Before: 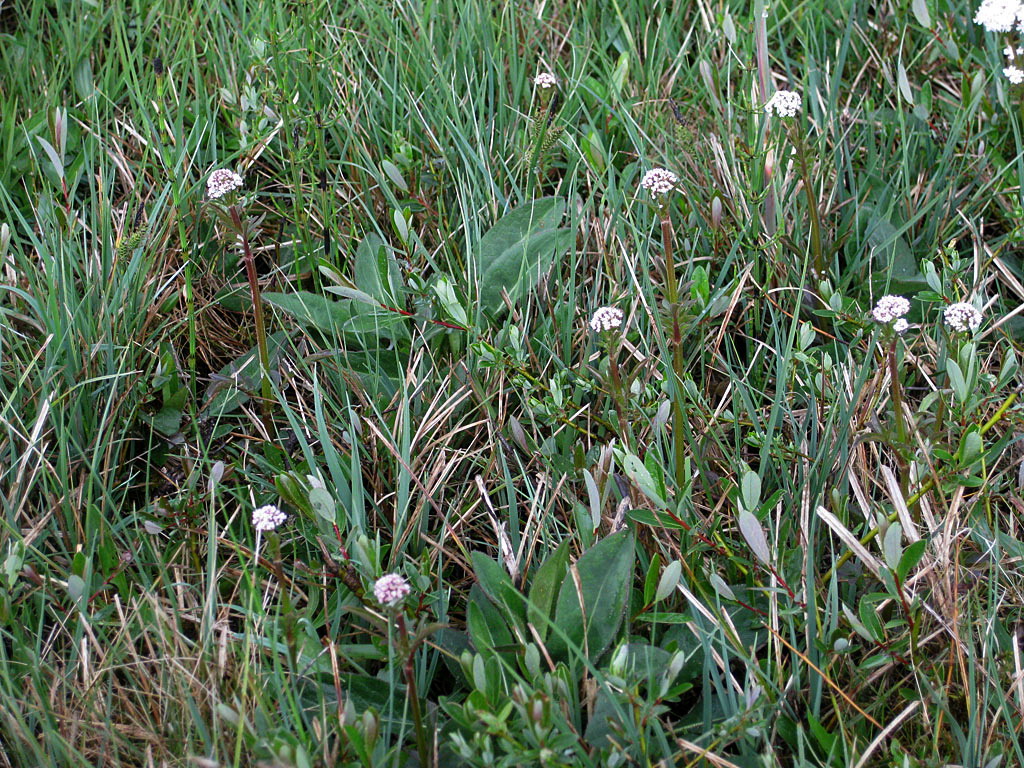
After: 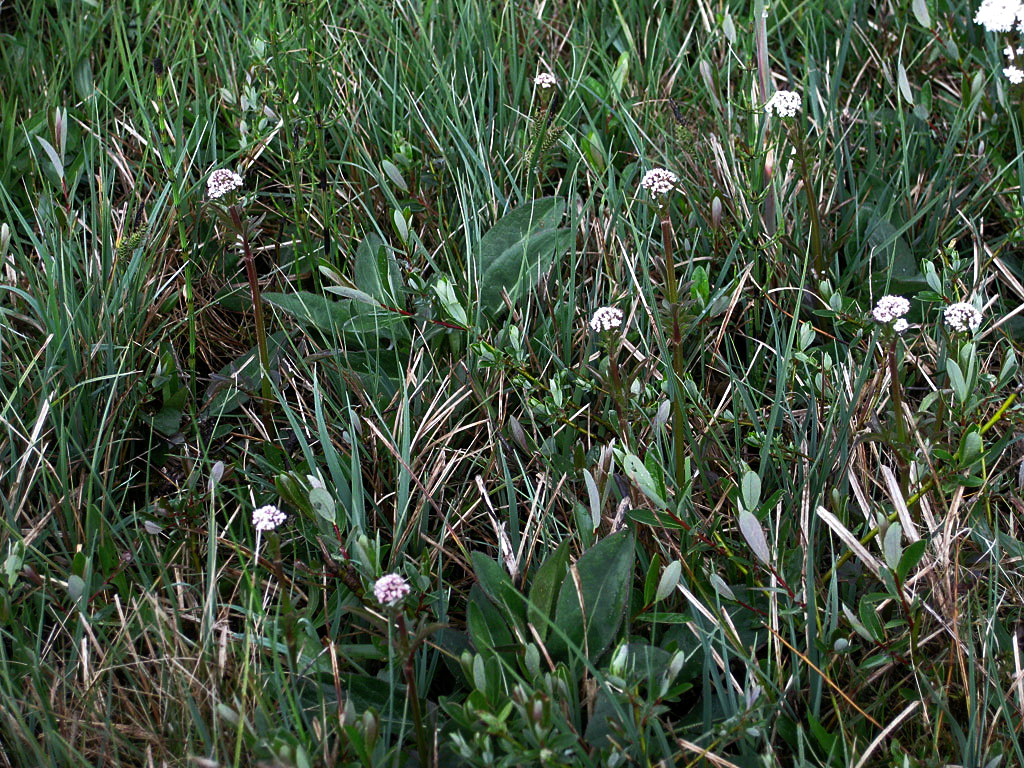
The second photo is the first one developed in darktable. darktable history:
color balance rgb: perceptual saturation grading › global saturation 9.576%, perceptual brilliance grading › highlights 3.764%, perceptual brilliance grading › mid-tones -17.422%, perceptual brilliance grading › shadows -41.115%
